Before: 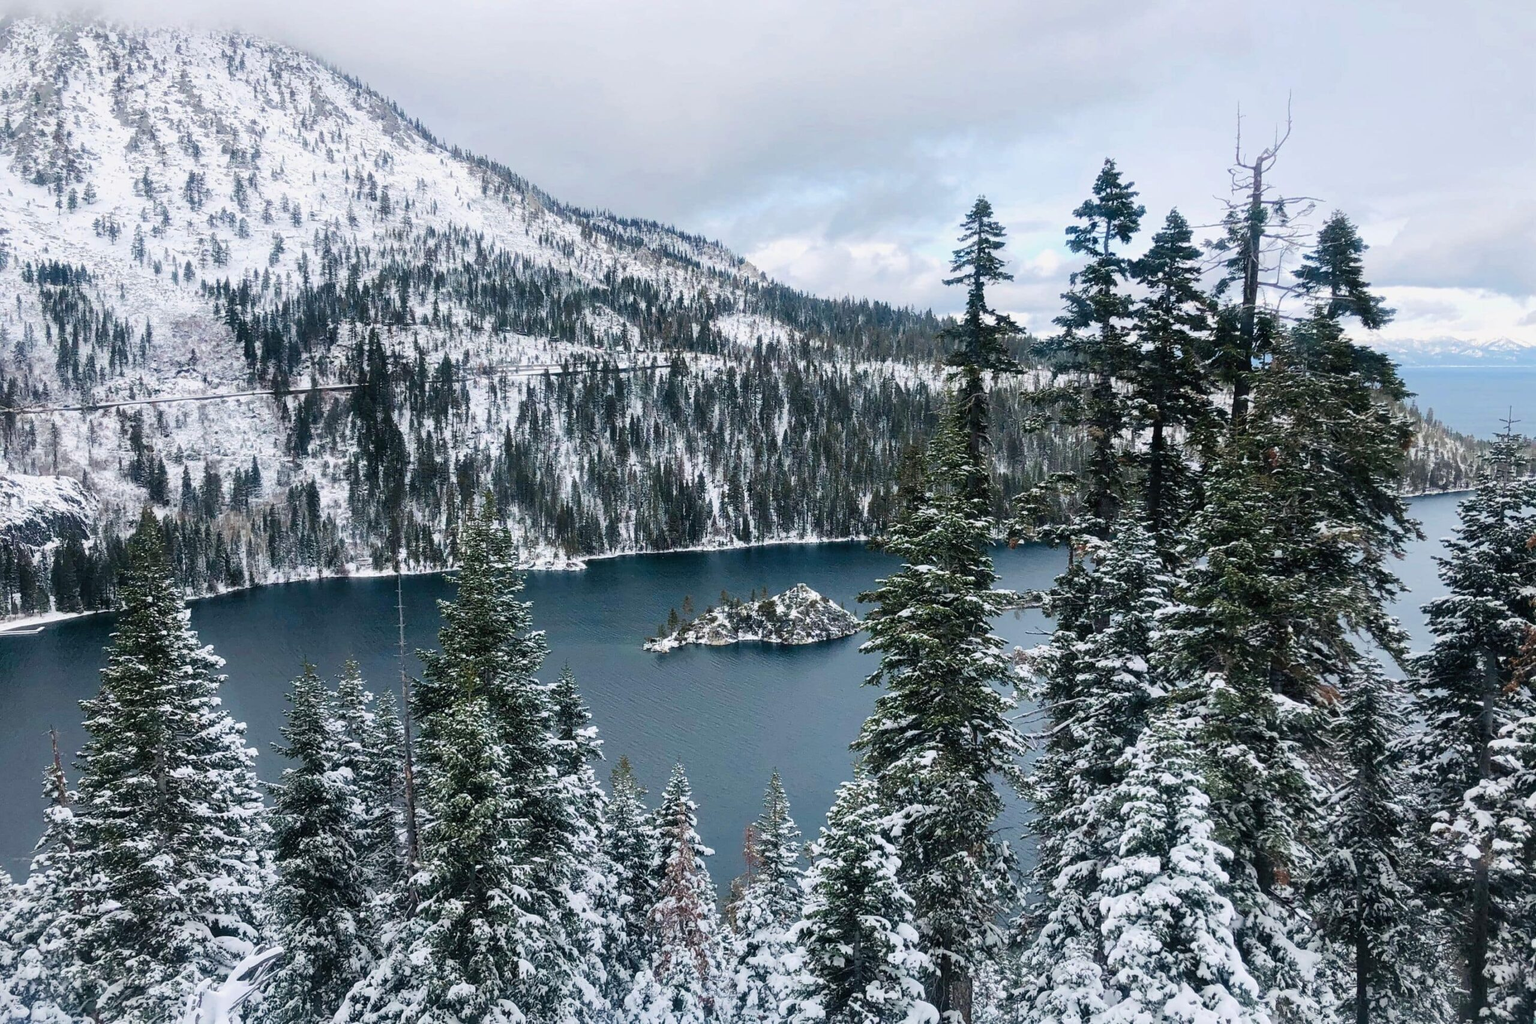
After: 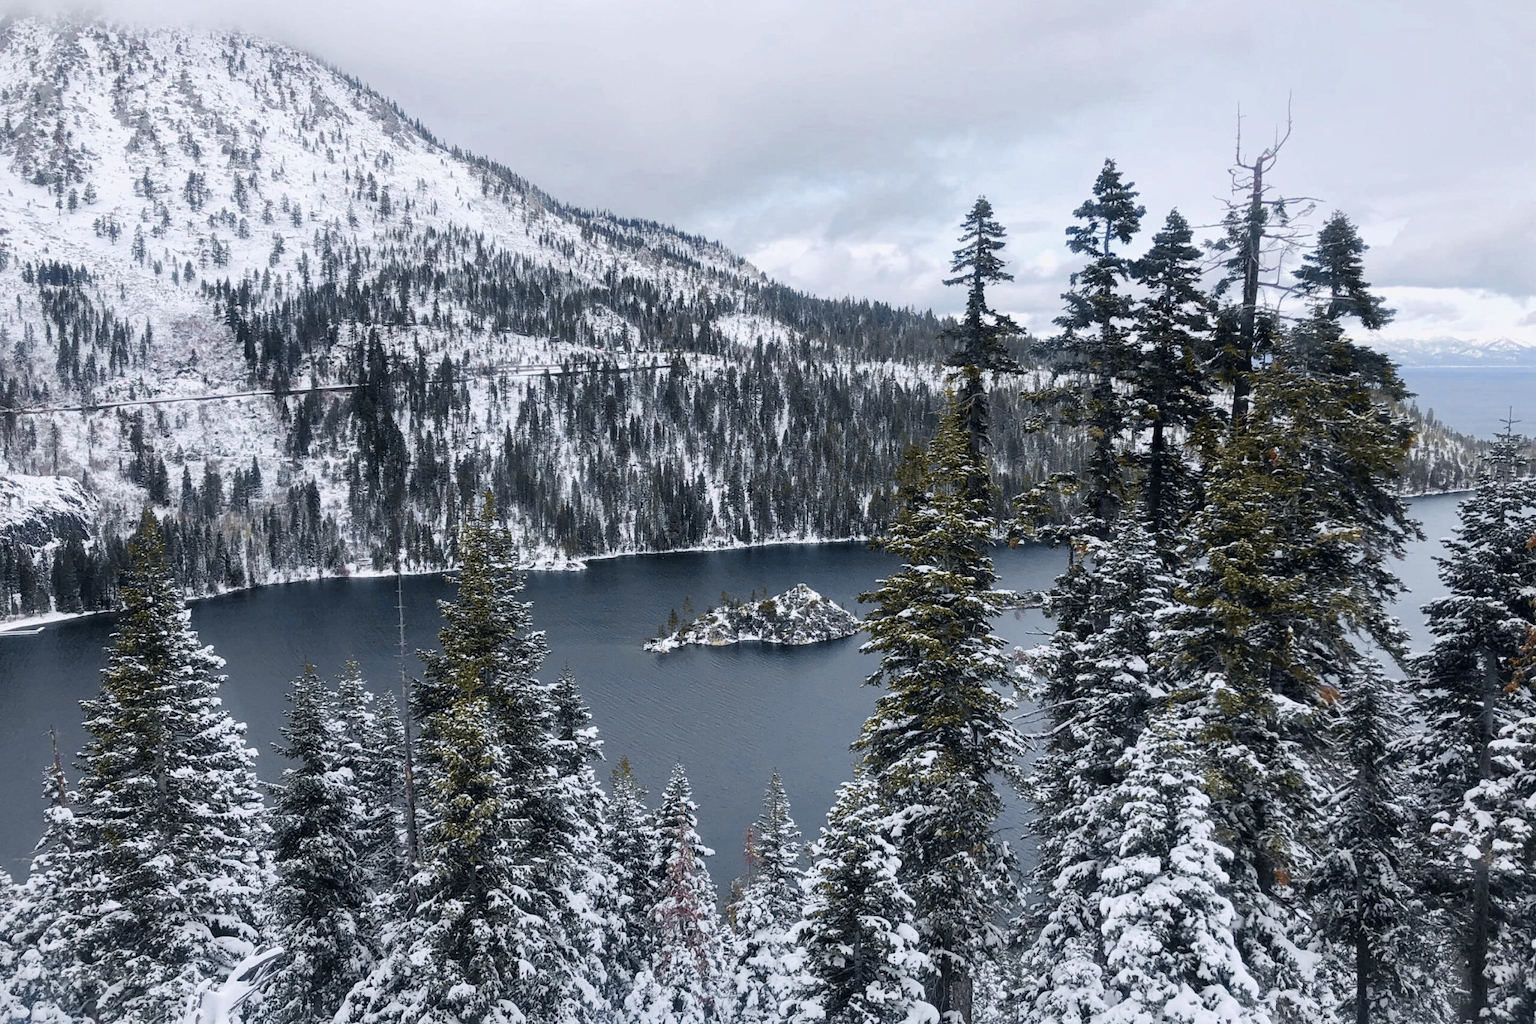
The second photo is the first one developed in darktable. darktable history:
tone curve: curves: ch0 [(0, 0) (0.15, 0.17) (0.452, 0.437) (0.611, 0.588) (0.751, 0.749) (1, 1)]; ch1 [(0, 0) (0.325, 0.327) (0.412, 0.45) (0.453, 0.484) (0.5, 0.501) (0.541, 0.55) (0.617, 0.612) (0.695, 0.697) (1, 1)]; ch2 [(0, 0) (0.386, 0.397) (0.452, 0.459) (0.505, 0.498) (0.524, 0.547) (0.574, 0.566) (0.633, 0.641) (1, 1)], color space Lab, independent channels, preserve colors none
exposure: black level correction 0.001, compensate highlight preservation false
